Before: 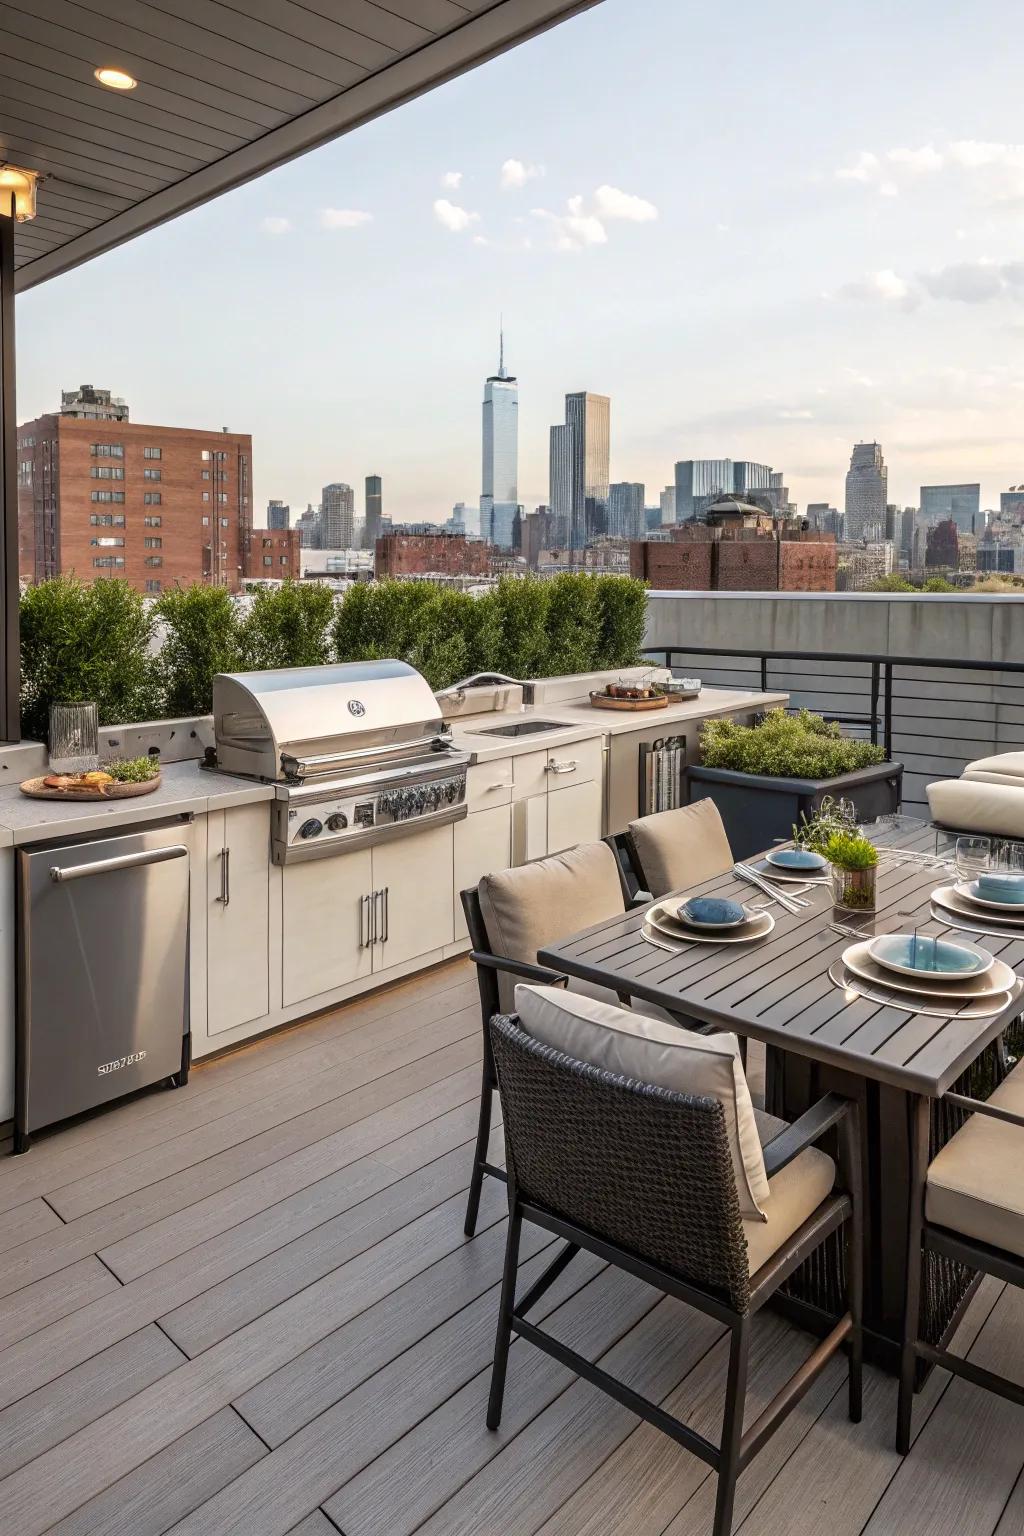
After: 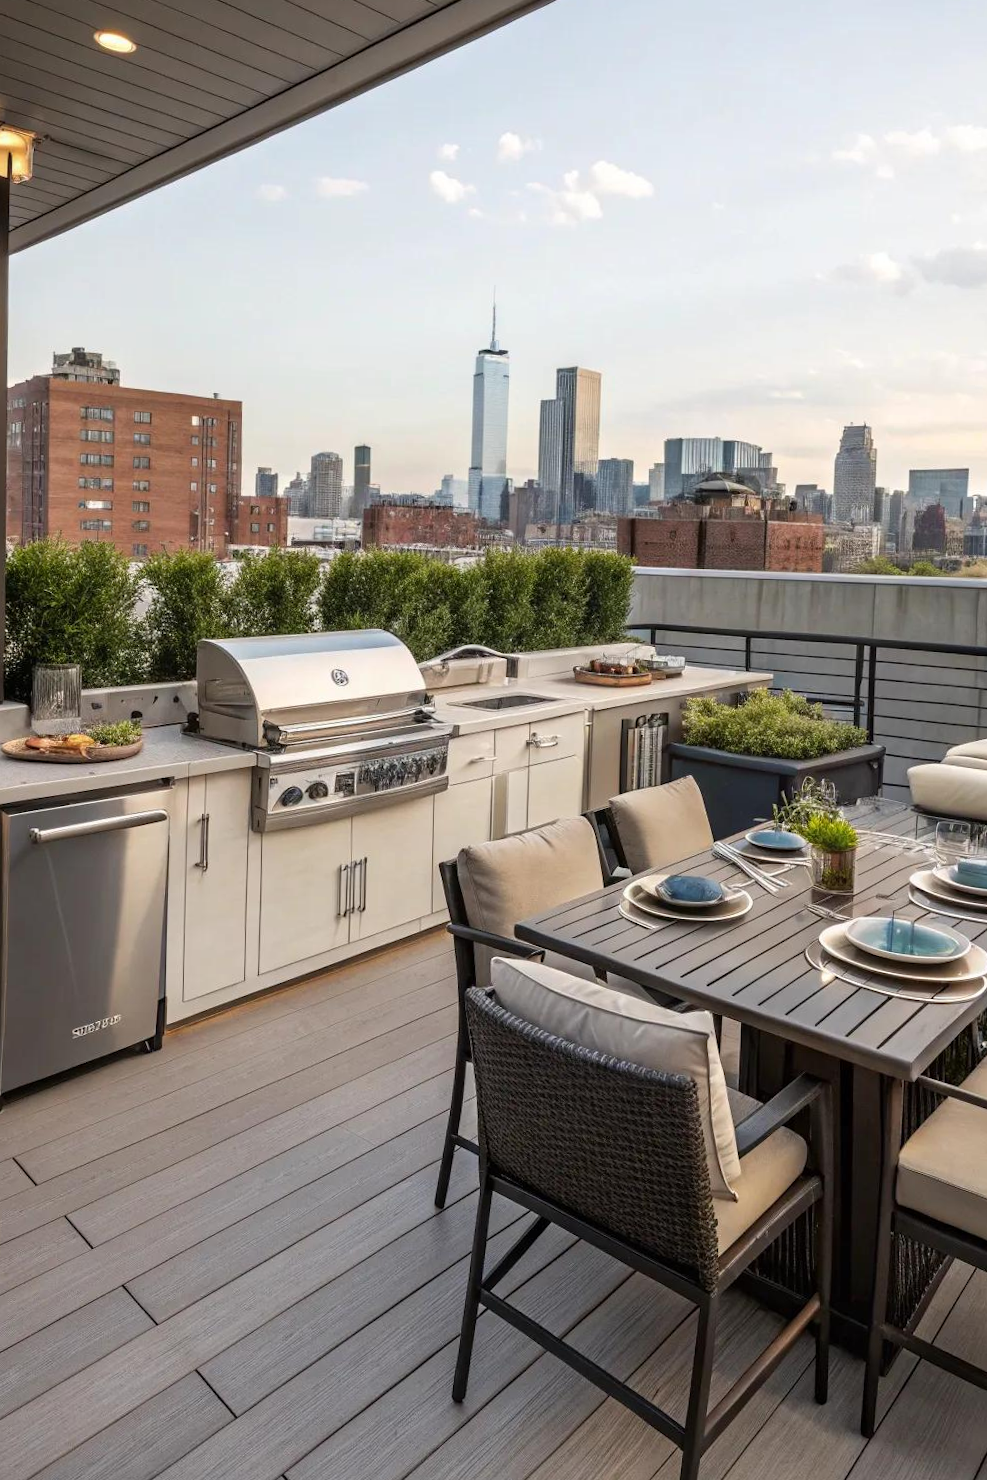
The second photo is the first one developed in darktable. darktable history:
crop and rotate: angle -1.44°
